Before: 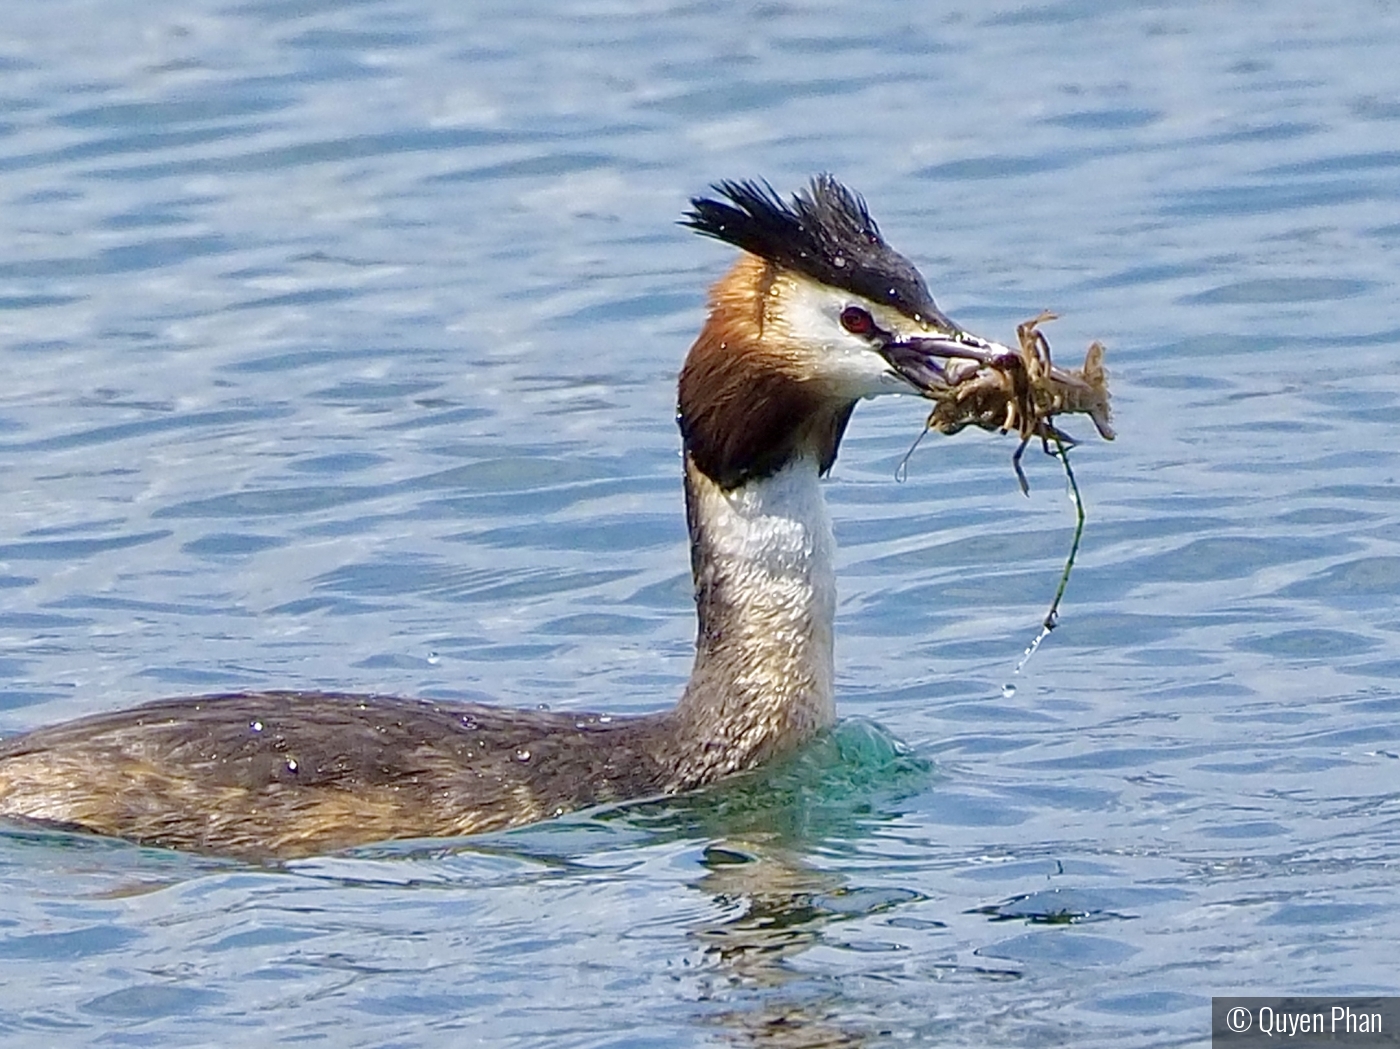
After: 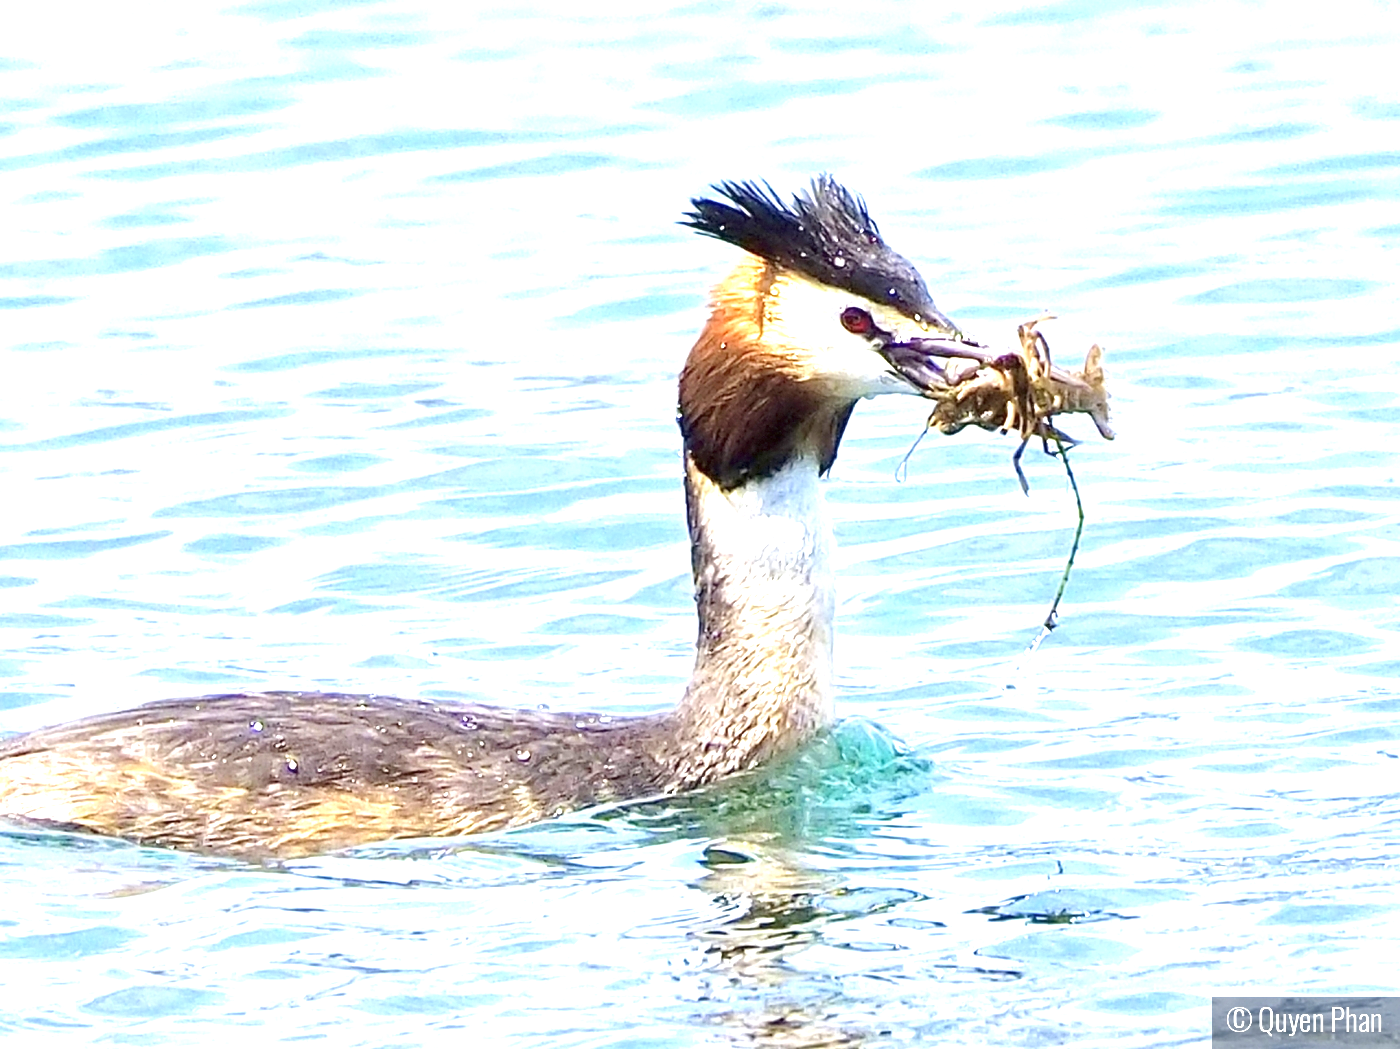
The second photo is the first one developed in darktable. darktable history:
exposure: black level correction 0, exposure 1.63 EV, compensate highlight preservation false
